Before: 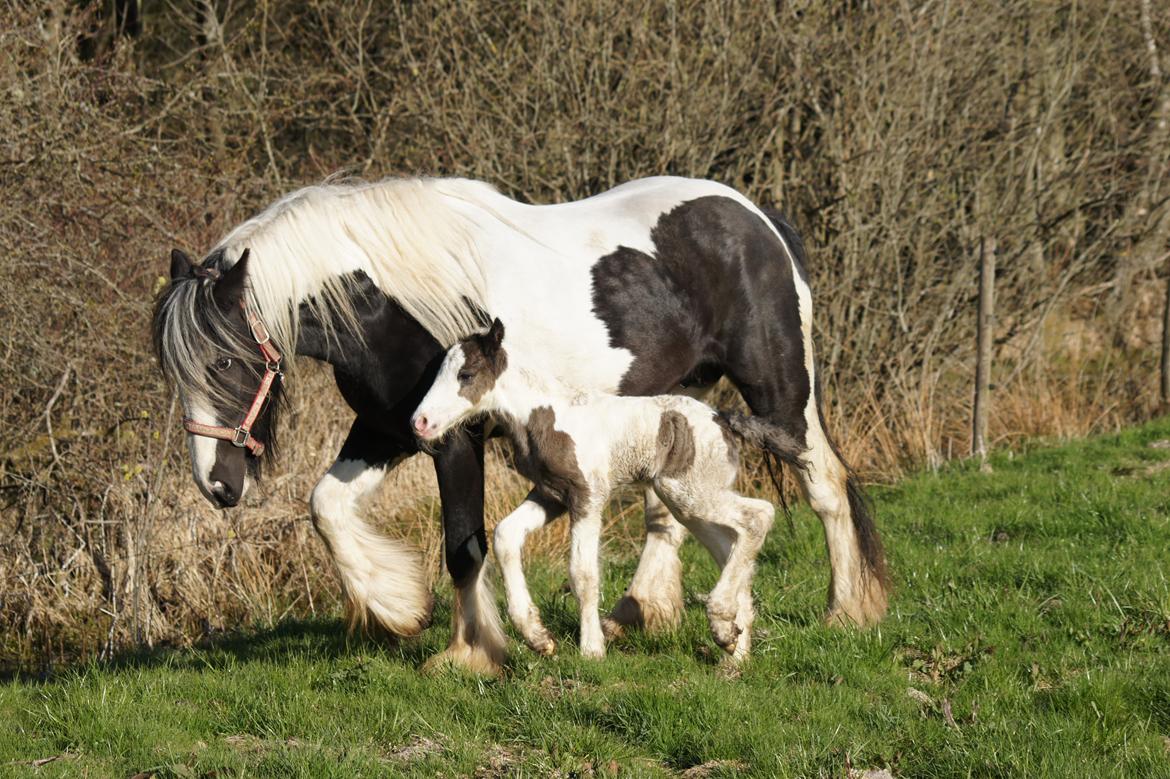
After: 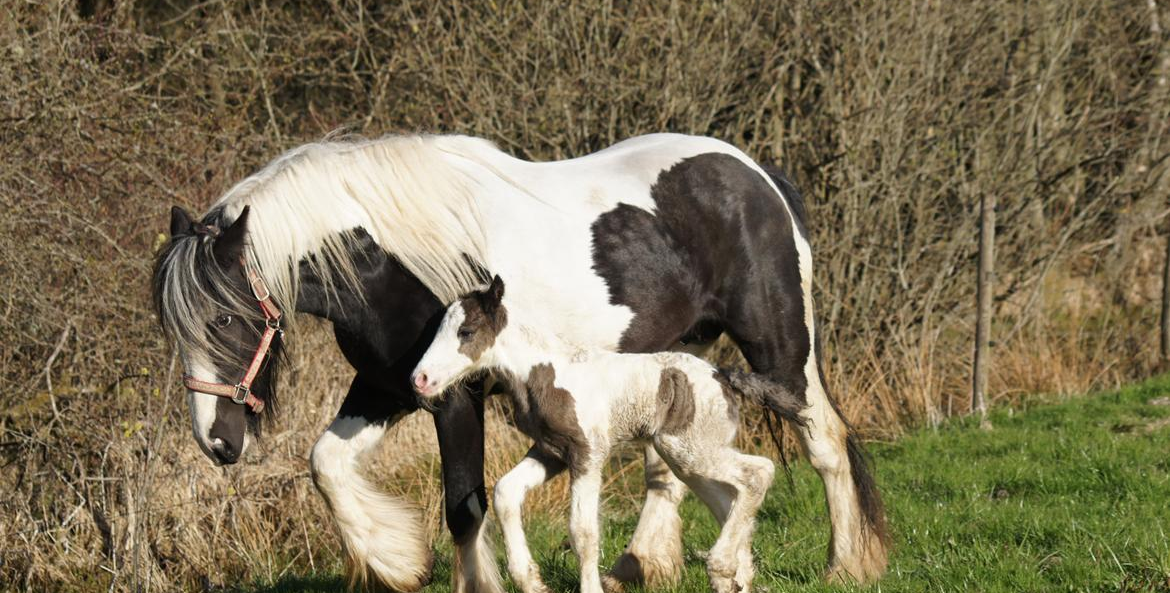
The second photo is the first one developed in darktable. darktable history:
crop: top 5.579%, bottom 18.202%
